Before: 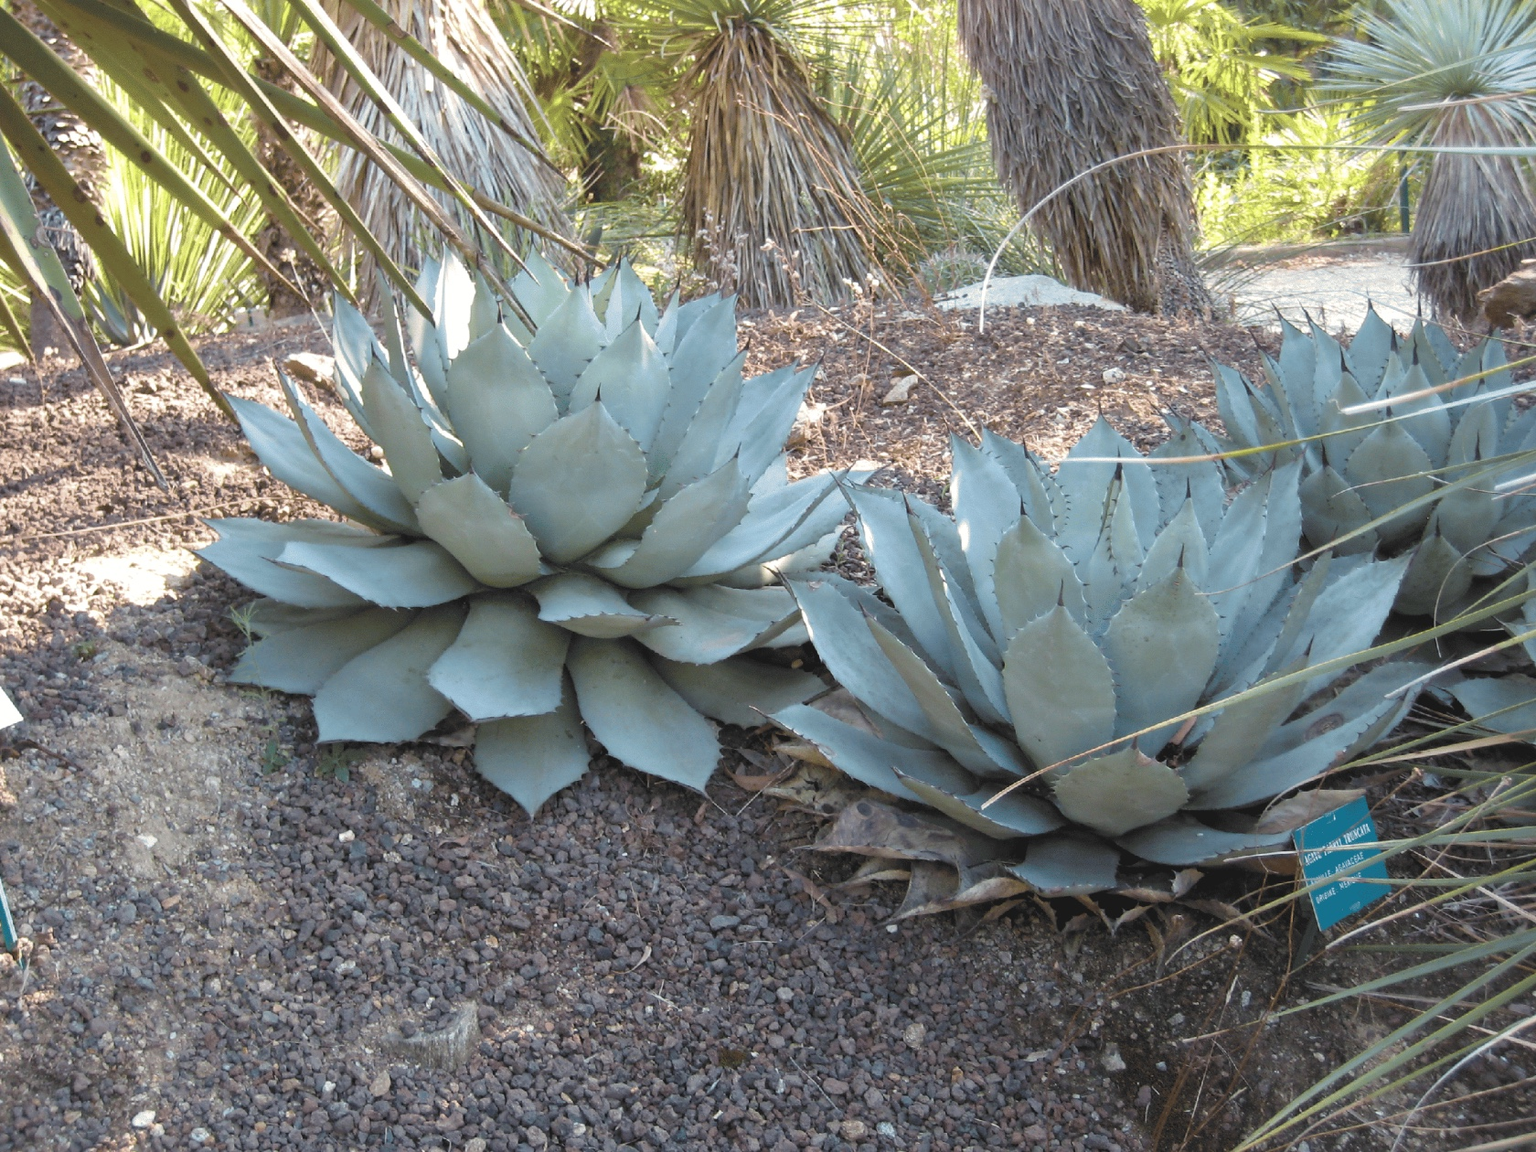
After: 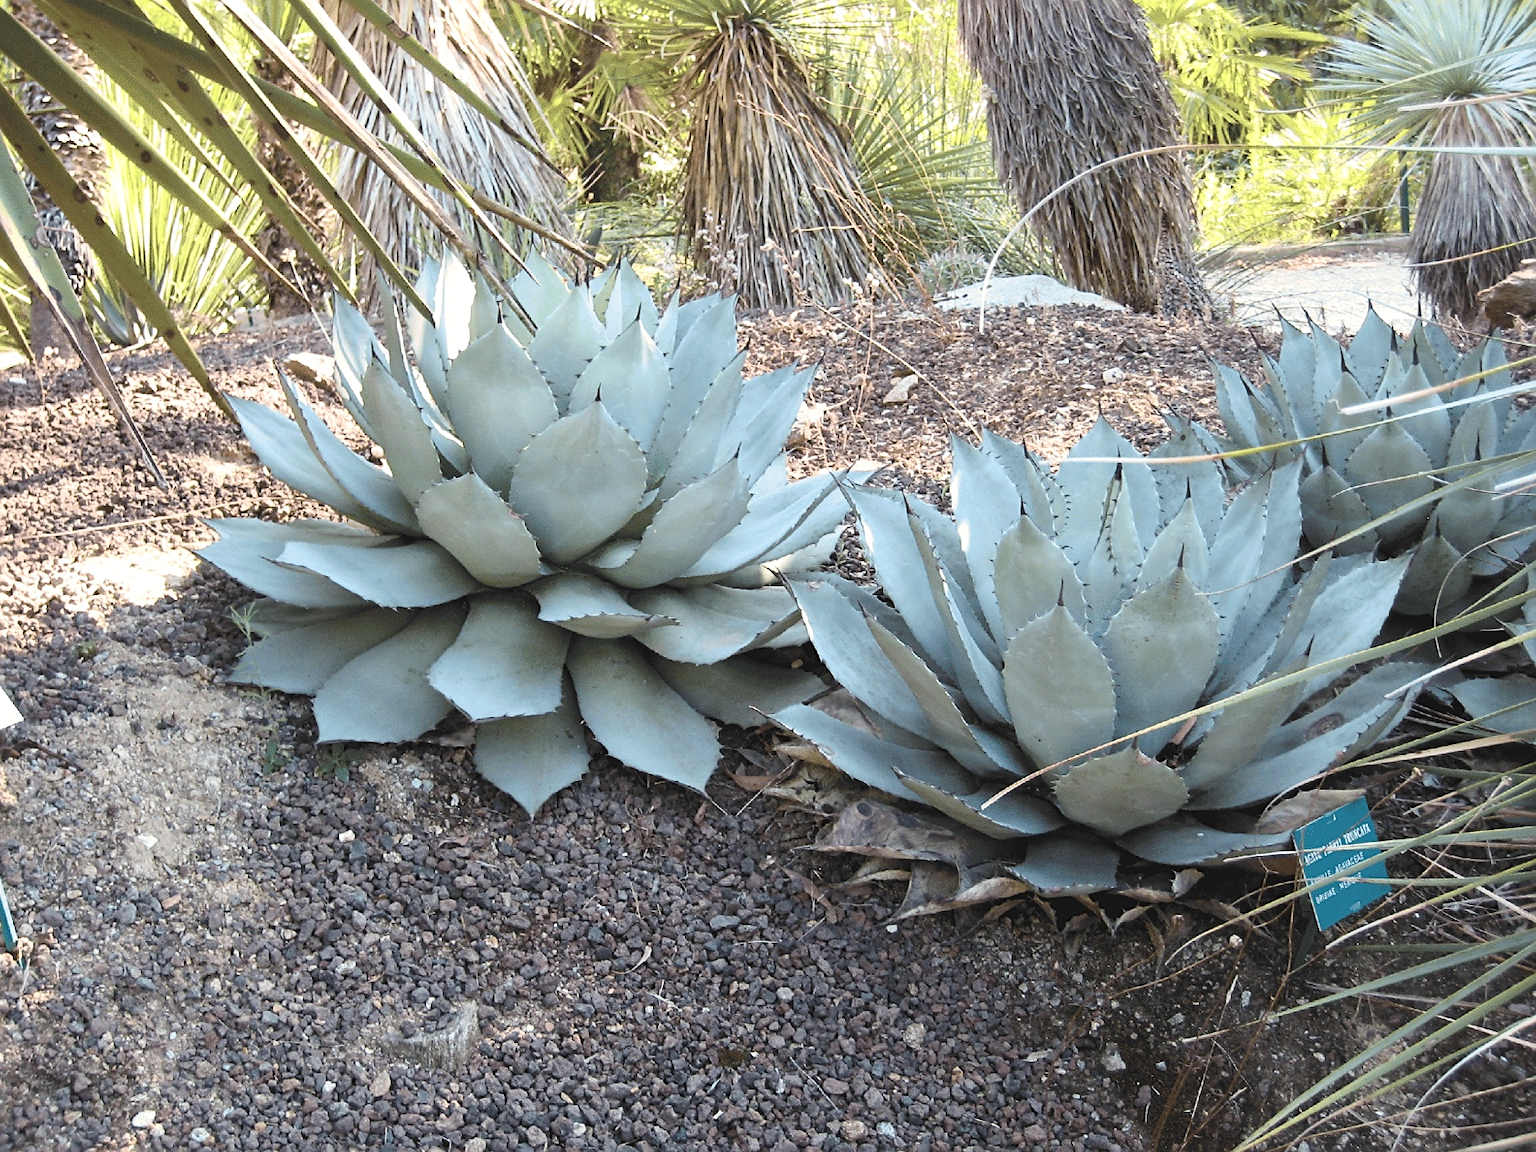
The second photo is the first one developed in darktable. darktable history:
sharpen: on, module defaults
contrast brightness saturation: contrast 0.242, brightness 0.087
